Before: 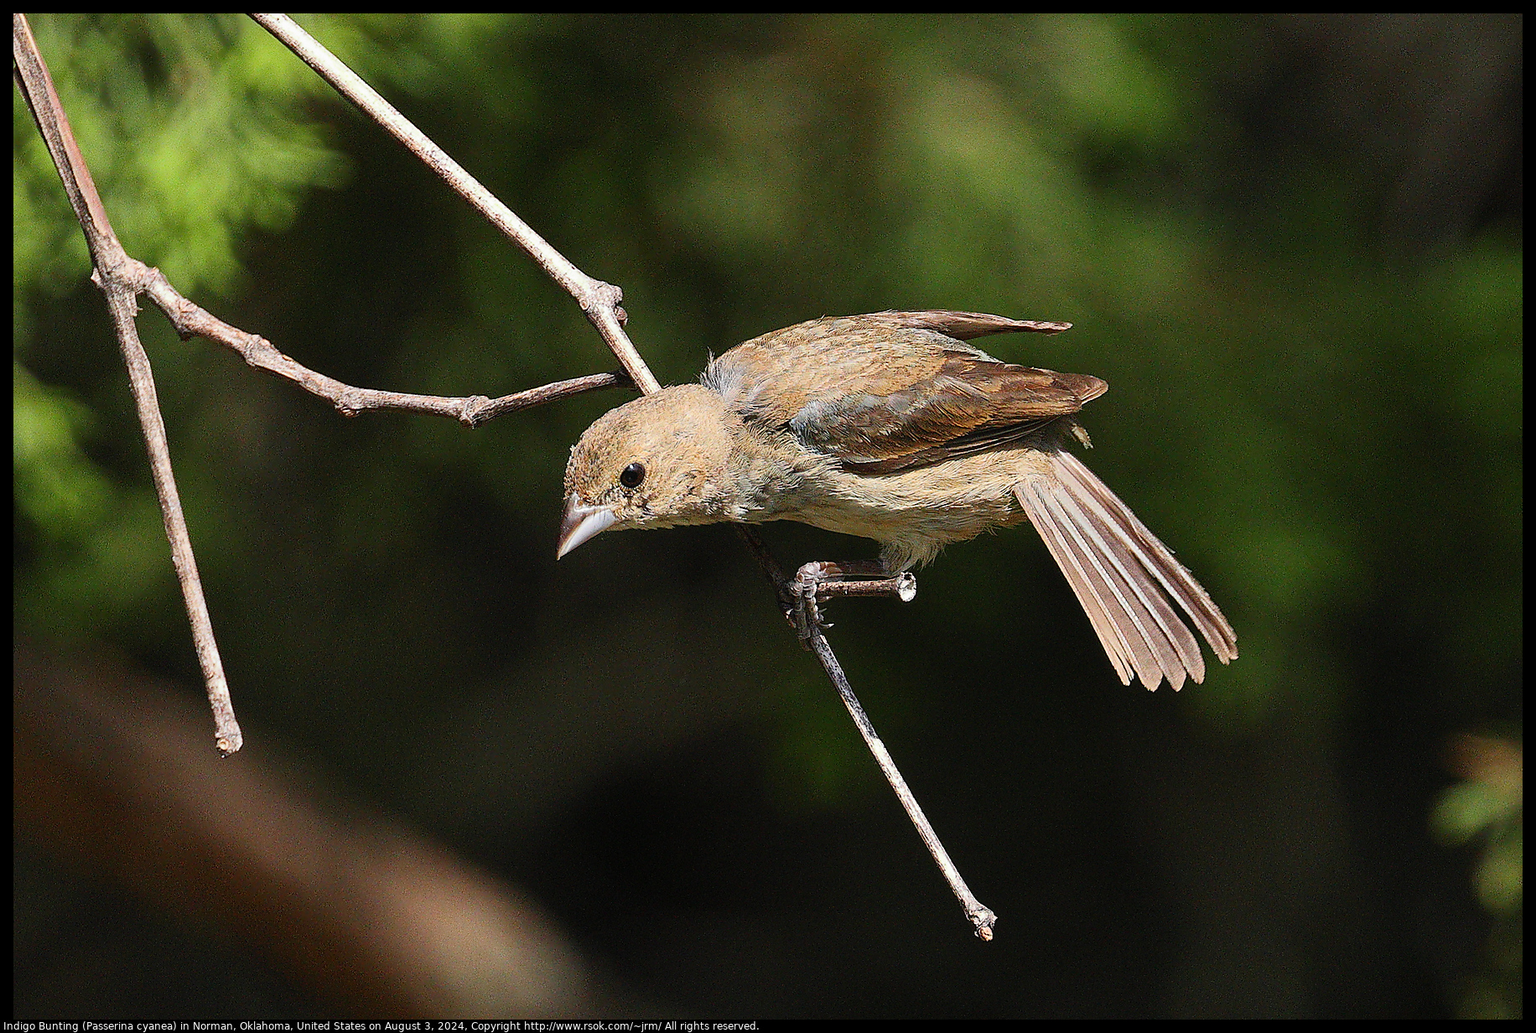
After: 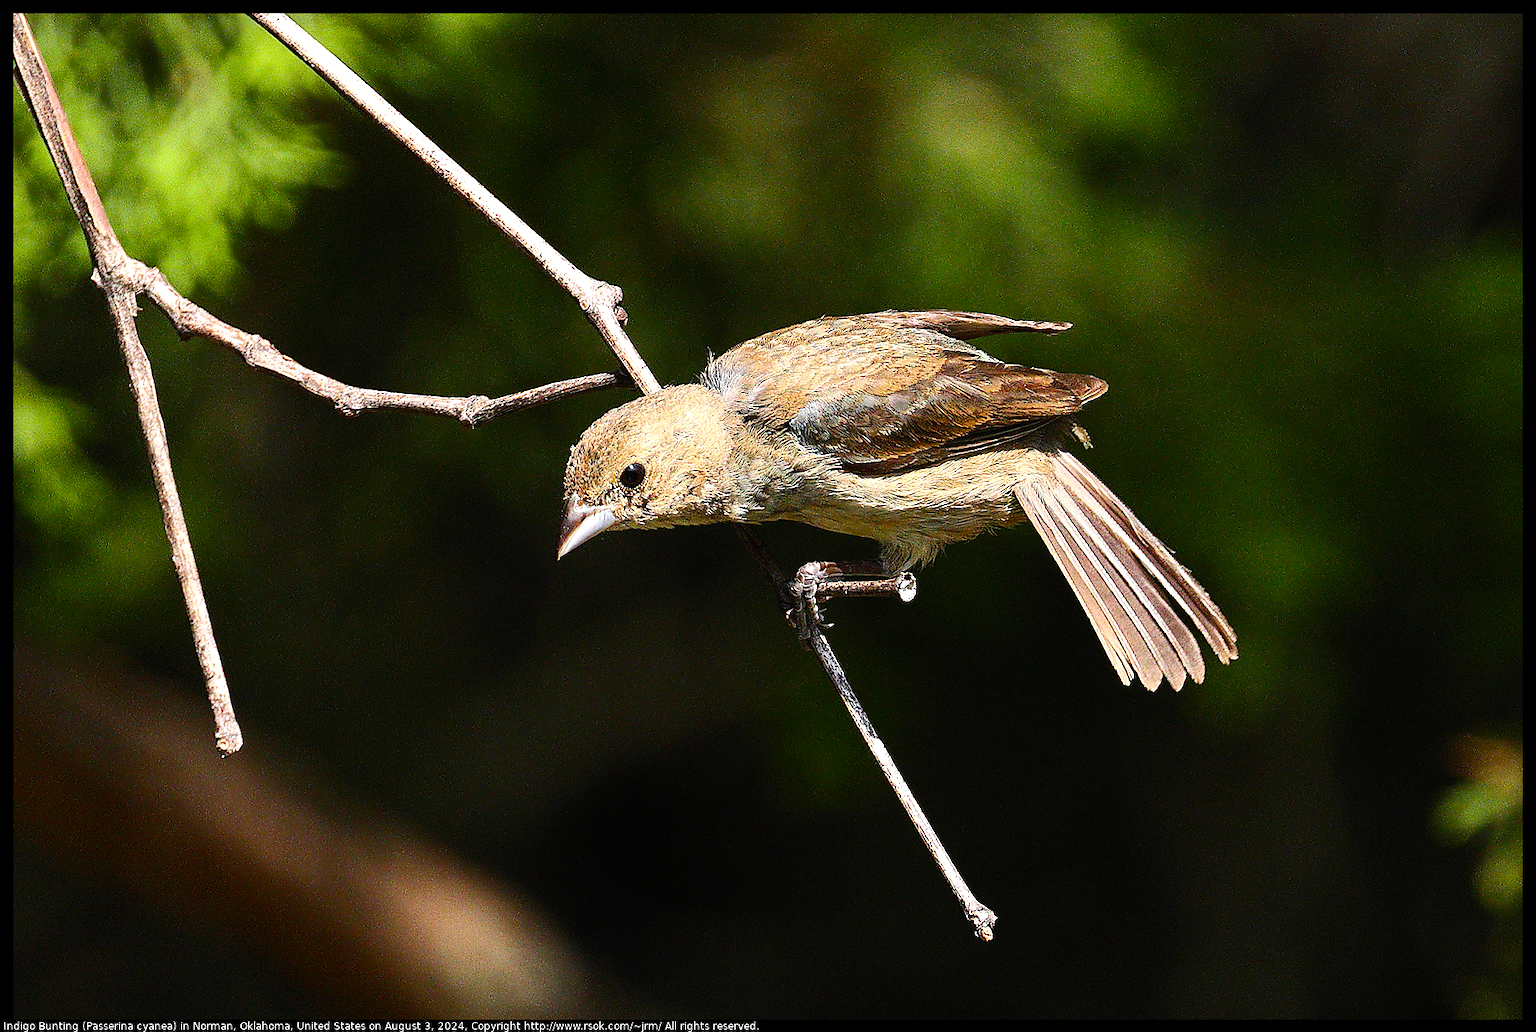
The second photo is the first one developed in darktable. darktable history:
color balance rgb: linear chroma grading › global chroma 0.34%, perceptual saturation grading › global saturation 20%, perceptual saturation grading › highlights -24.997%, perceptual saturation grading › shadows 24.244%, perceptual brilliance grading › highlights 17.645%, perceptual brilliance grading › mid-tones 32.646%, perceptual brilliance grading › shadows -31.536%, global vibrance 15.035%
tone equalizer: edges refinement/feathering 500, mask exposure compensation -1.57 EV, preserve details no
